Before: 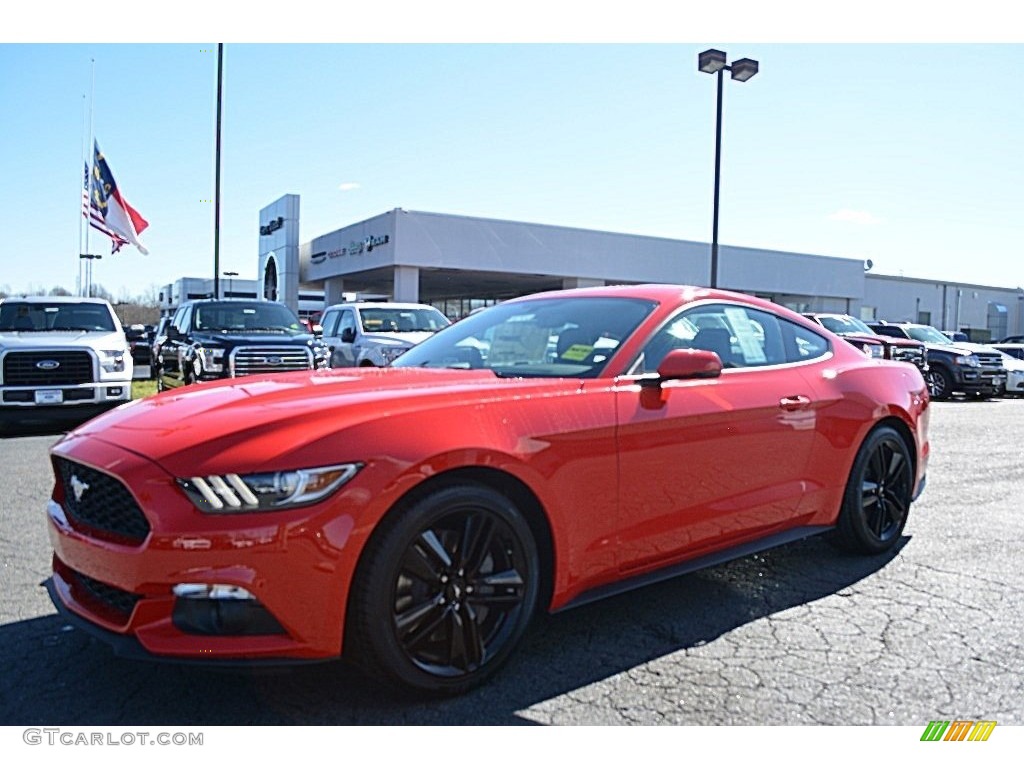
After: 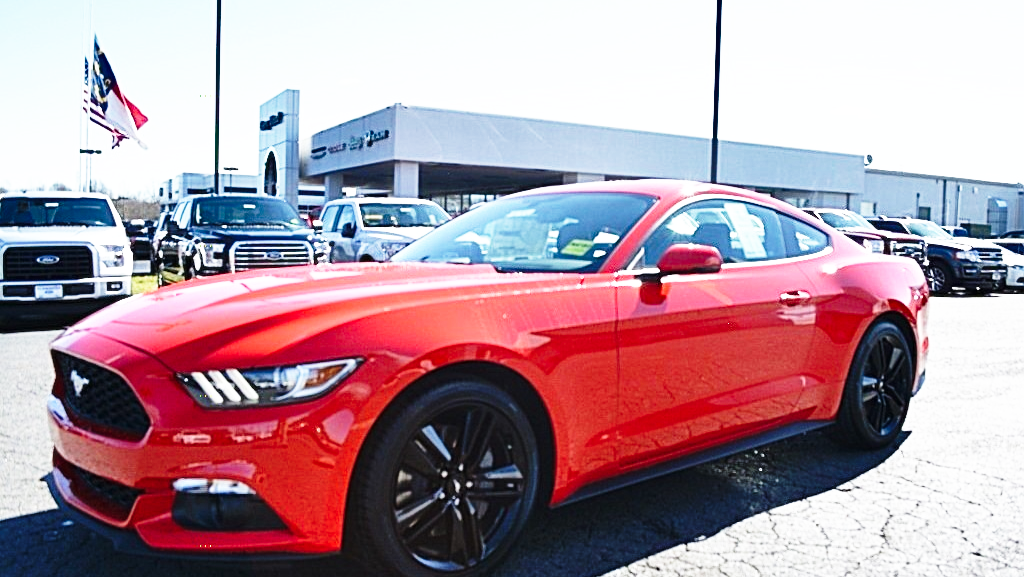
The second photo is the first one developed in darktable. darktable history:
crop: top 13.709%, bottom 11.036%
shadows and highlights: soften with gaussian
base curve: curves: ch0 [(0, 0) (0.026, 0.03) (0.109, 0.232) (0.351, 0.748) (0.669, 0.968) (1, 1)], preserve colors none
